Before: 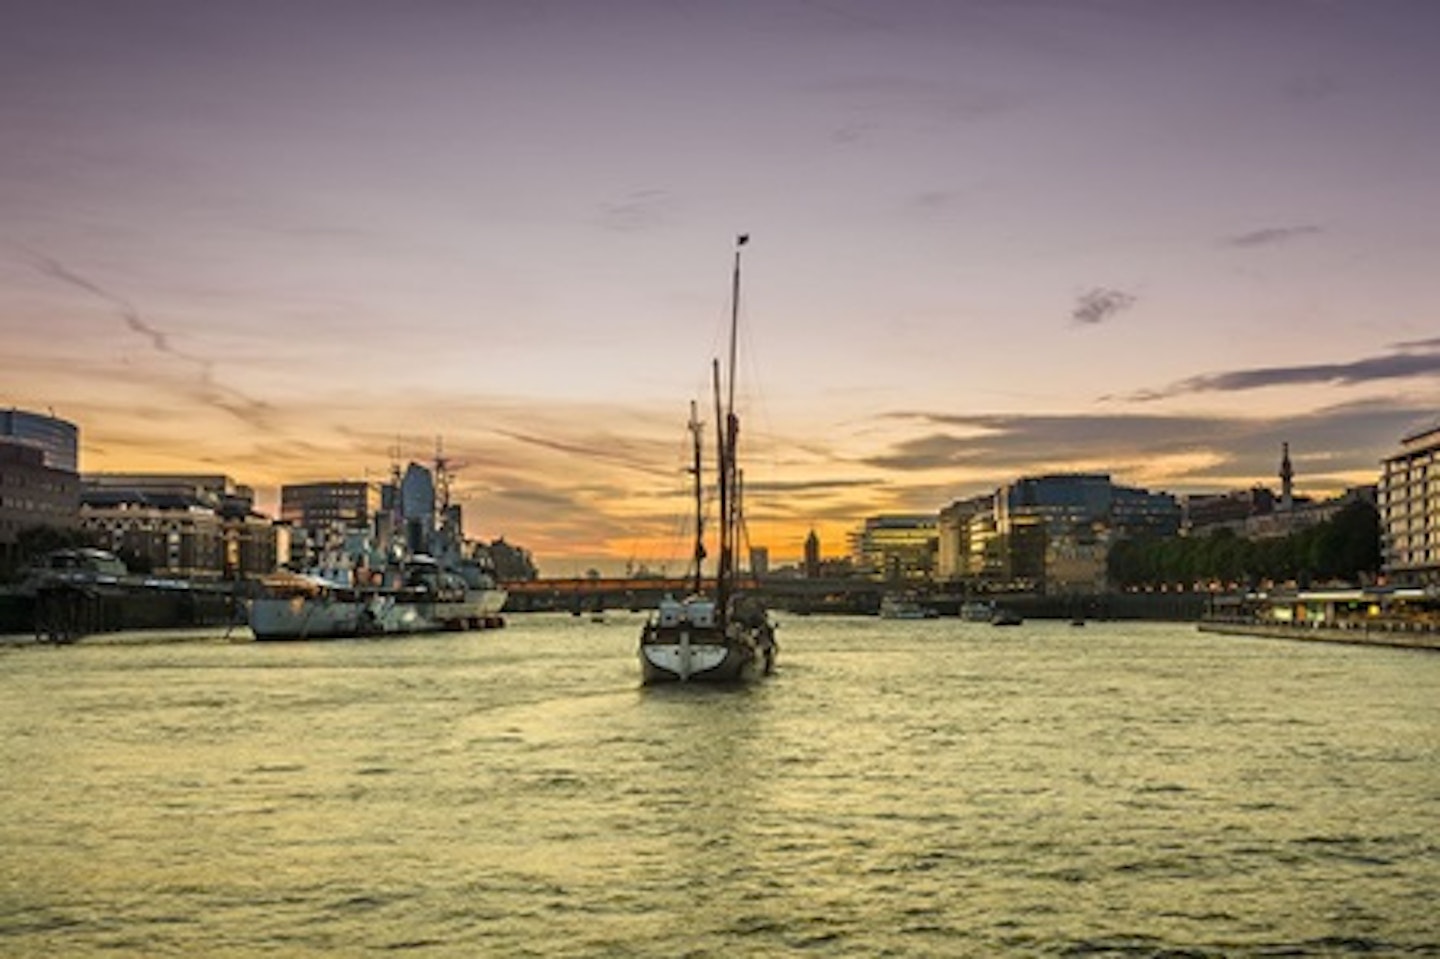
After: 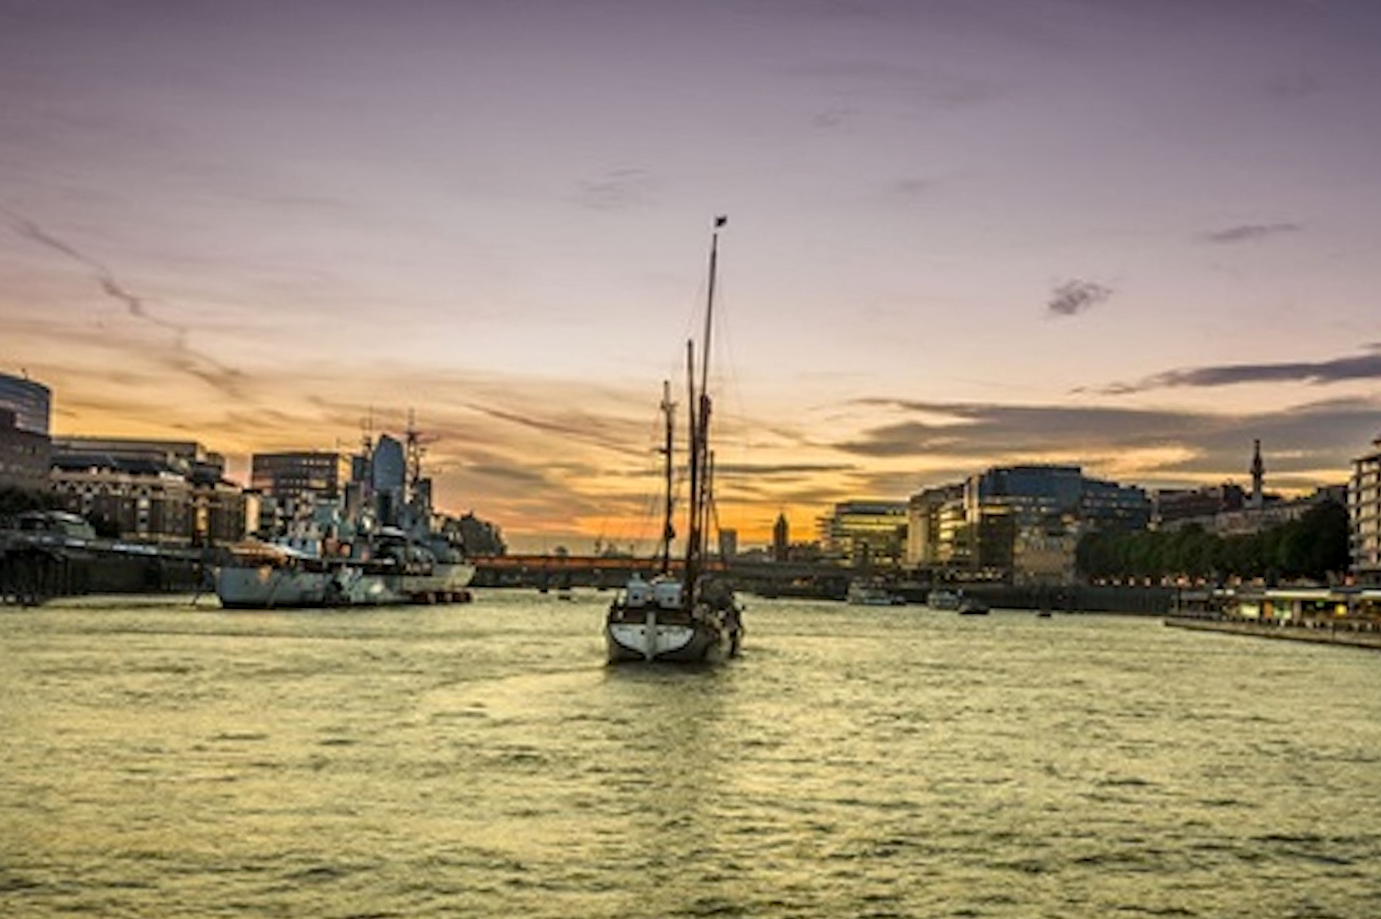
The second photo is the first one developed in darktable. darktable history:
crop and rotate: angle -1.64°
local contrast: on, module defaults
